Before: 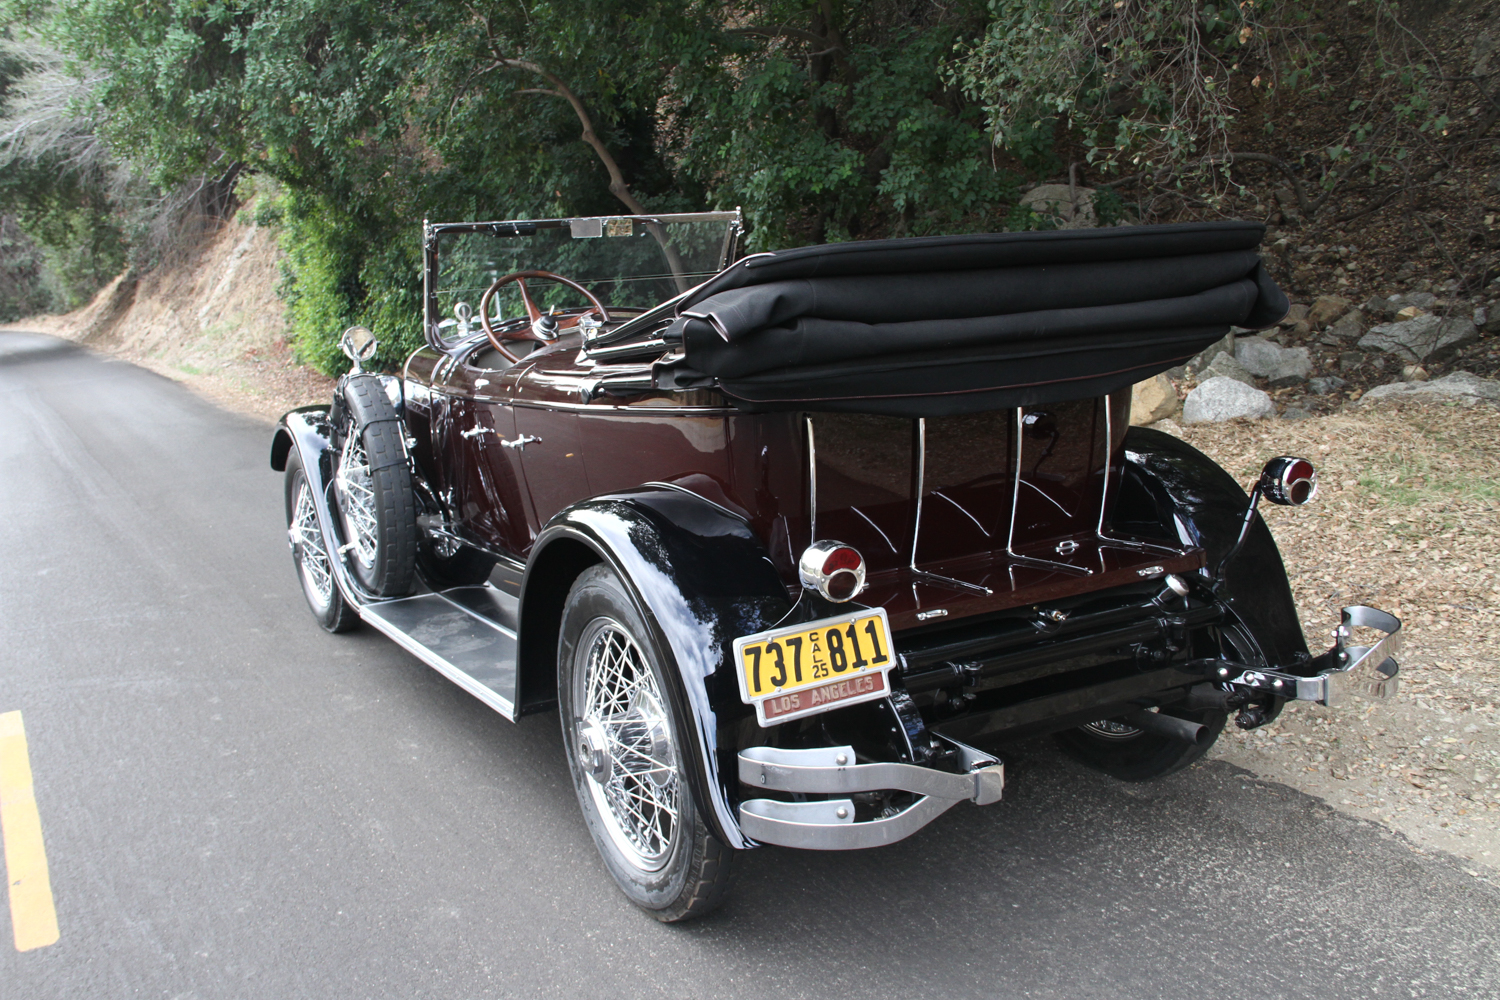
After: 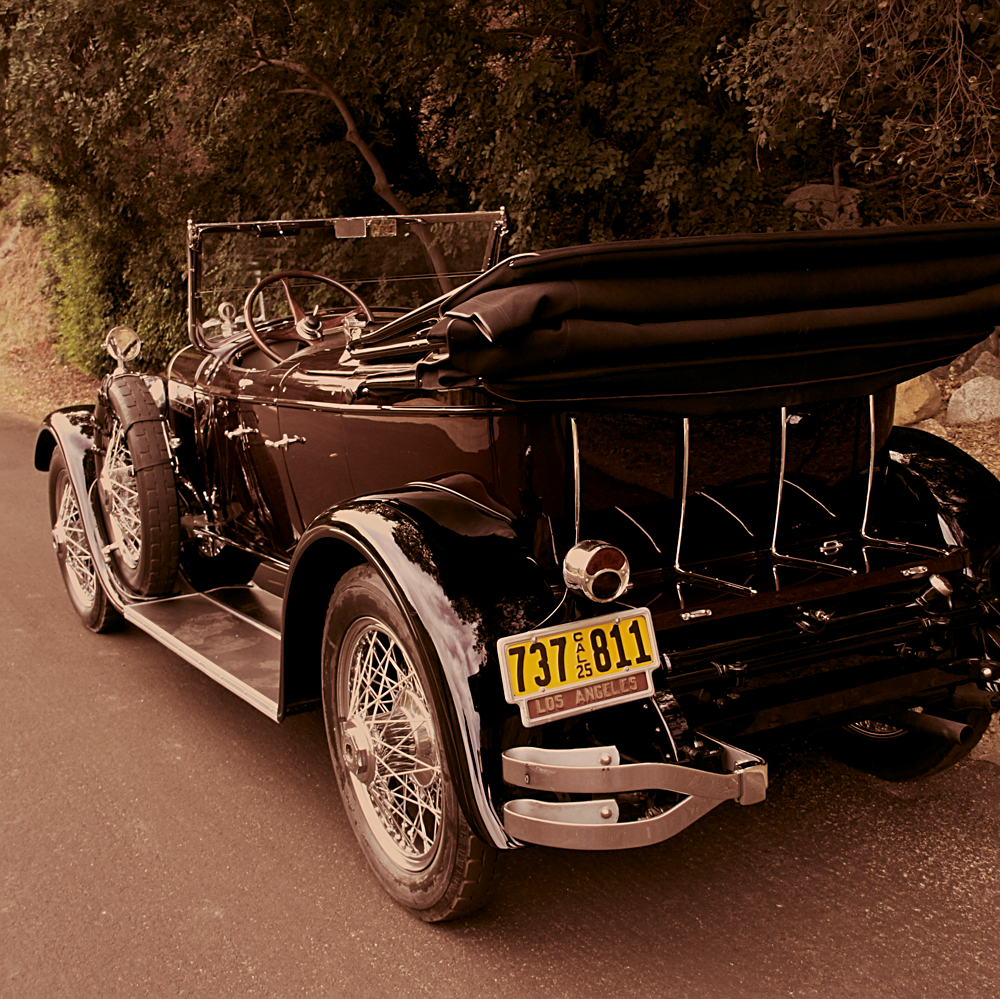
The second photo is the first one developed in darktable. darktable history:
crop and rotate: left 15.754%, right 17.579%
color balance rgb: shadows lift › chroma 4.41%, shadows lift › hue 27°, power › chroma 2.5%, power › hue 70°, highlights gain › chroma 1%, highlights gain › hue 27°, saturation formula JzAzBz (2021)
sharpen: on, module defaults
exposure: black level correction 0, exposure -0.766 EV, compensate highlight preservation false
white balance: red 0.984, blue 1.059
color correction: highlights a* 8.98, highlights b* 15.09, shadows a* -0.49, shadows b* 26.52
split-toning: shadows › hue 360°
